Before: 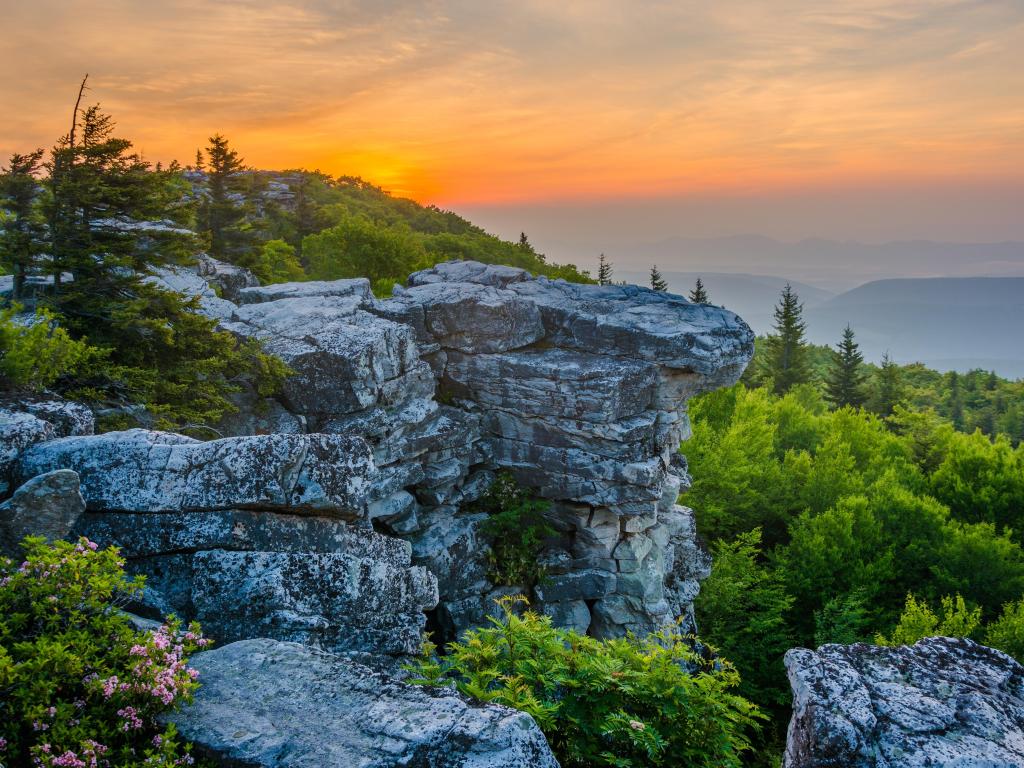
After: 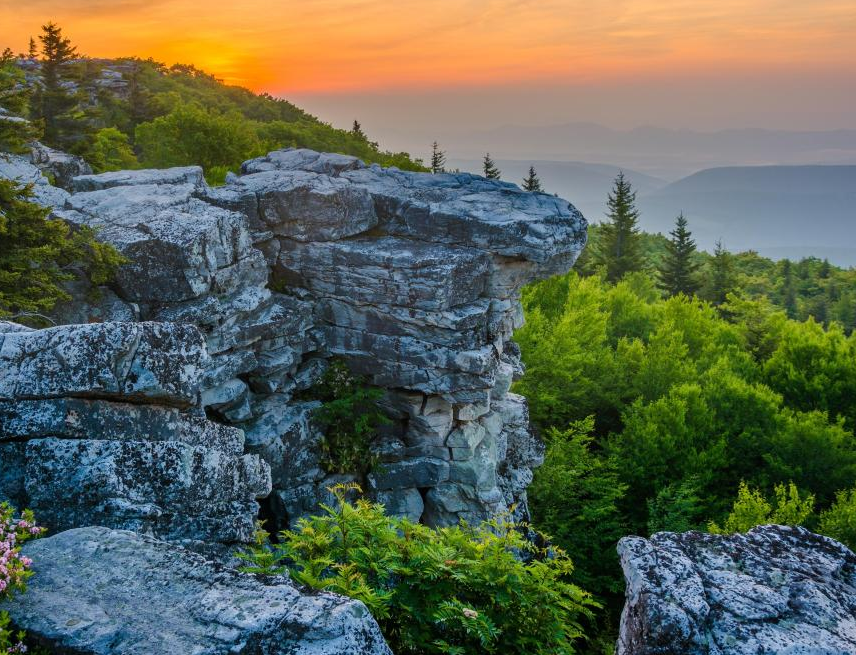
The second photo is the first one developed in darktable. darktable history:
crop: left 16.325%, top 14.603%
